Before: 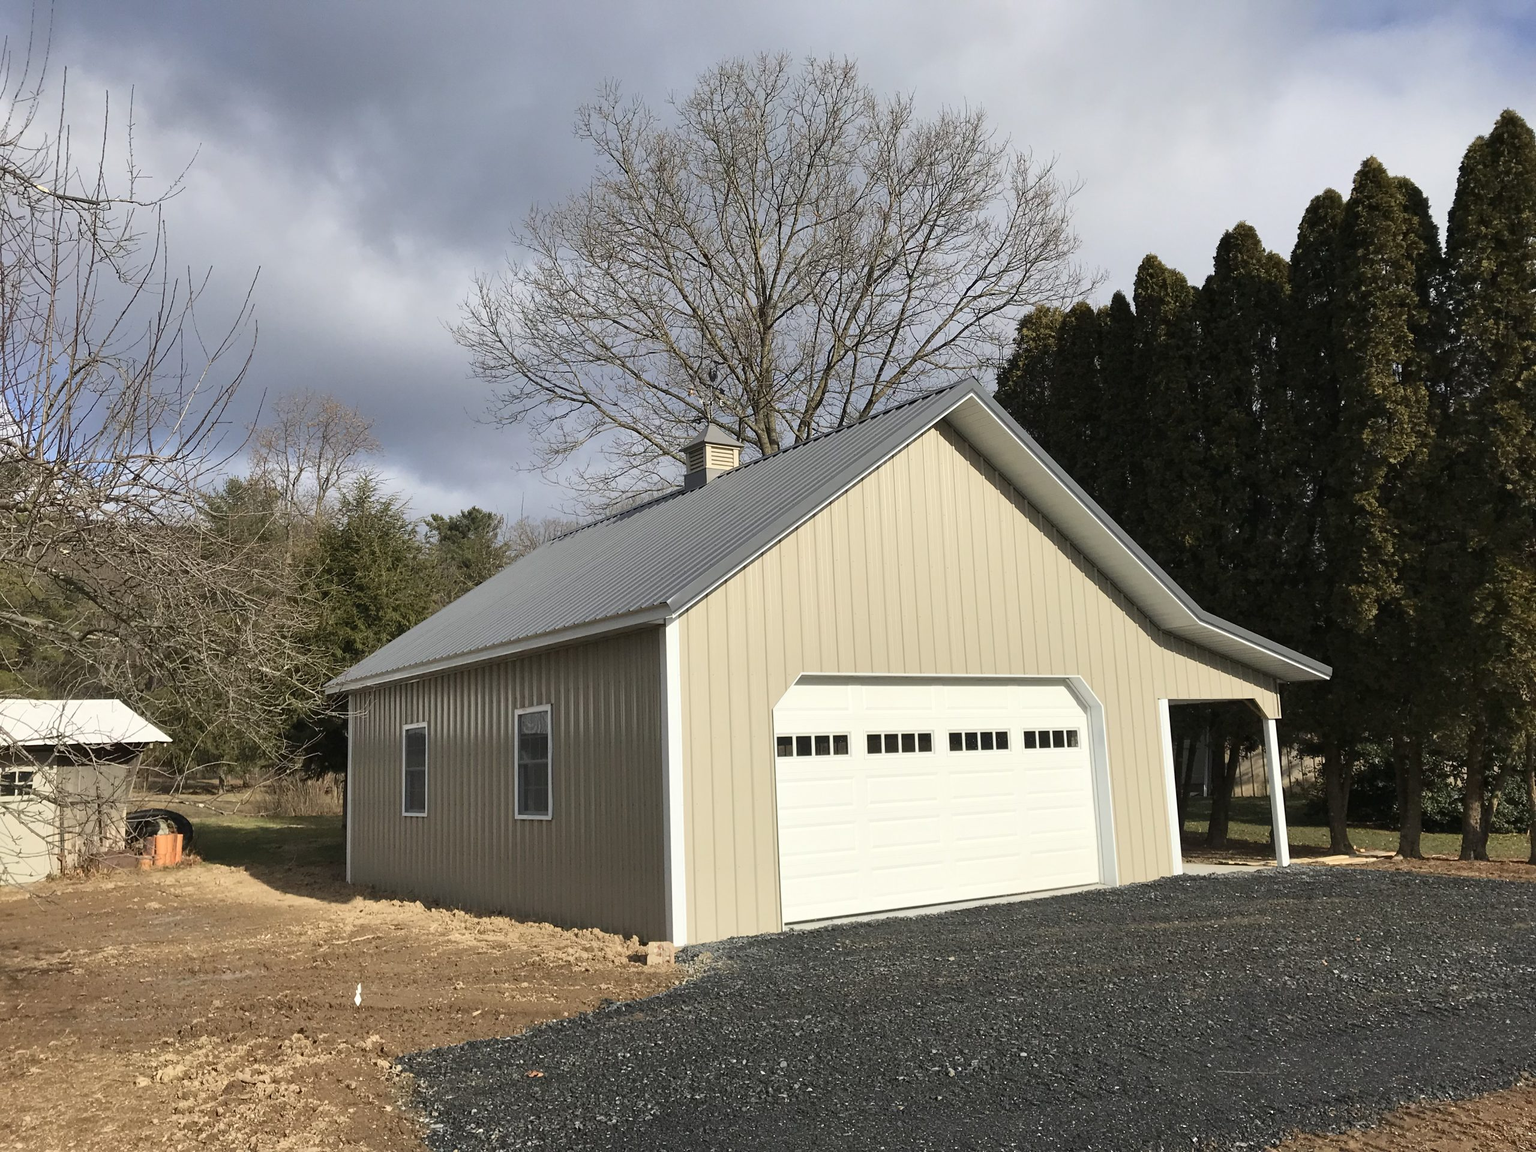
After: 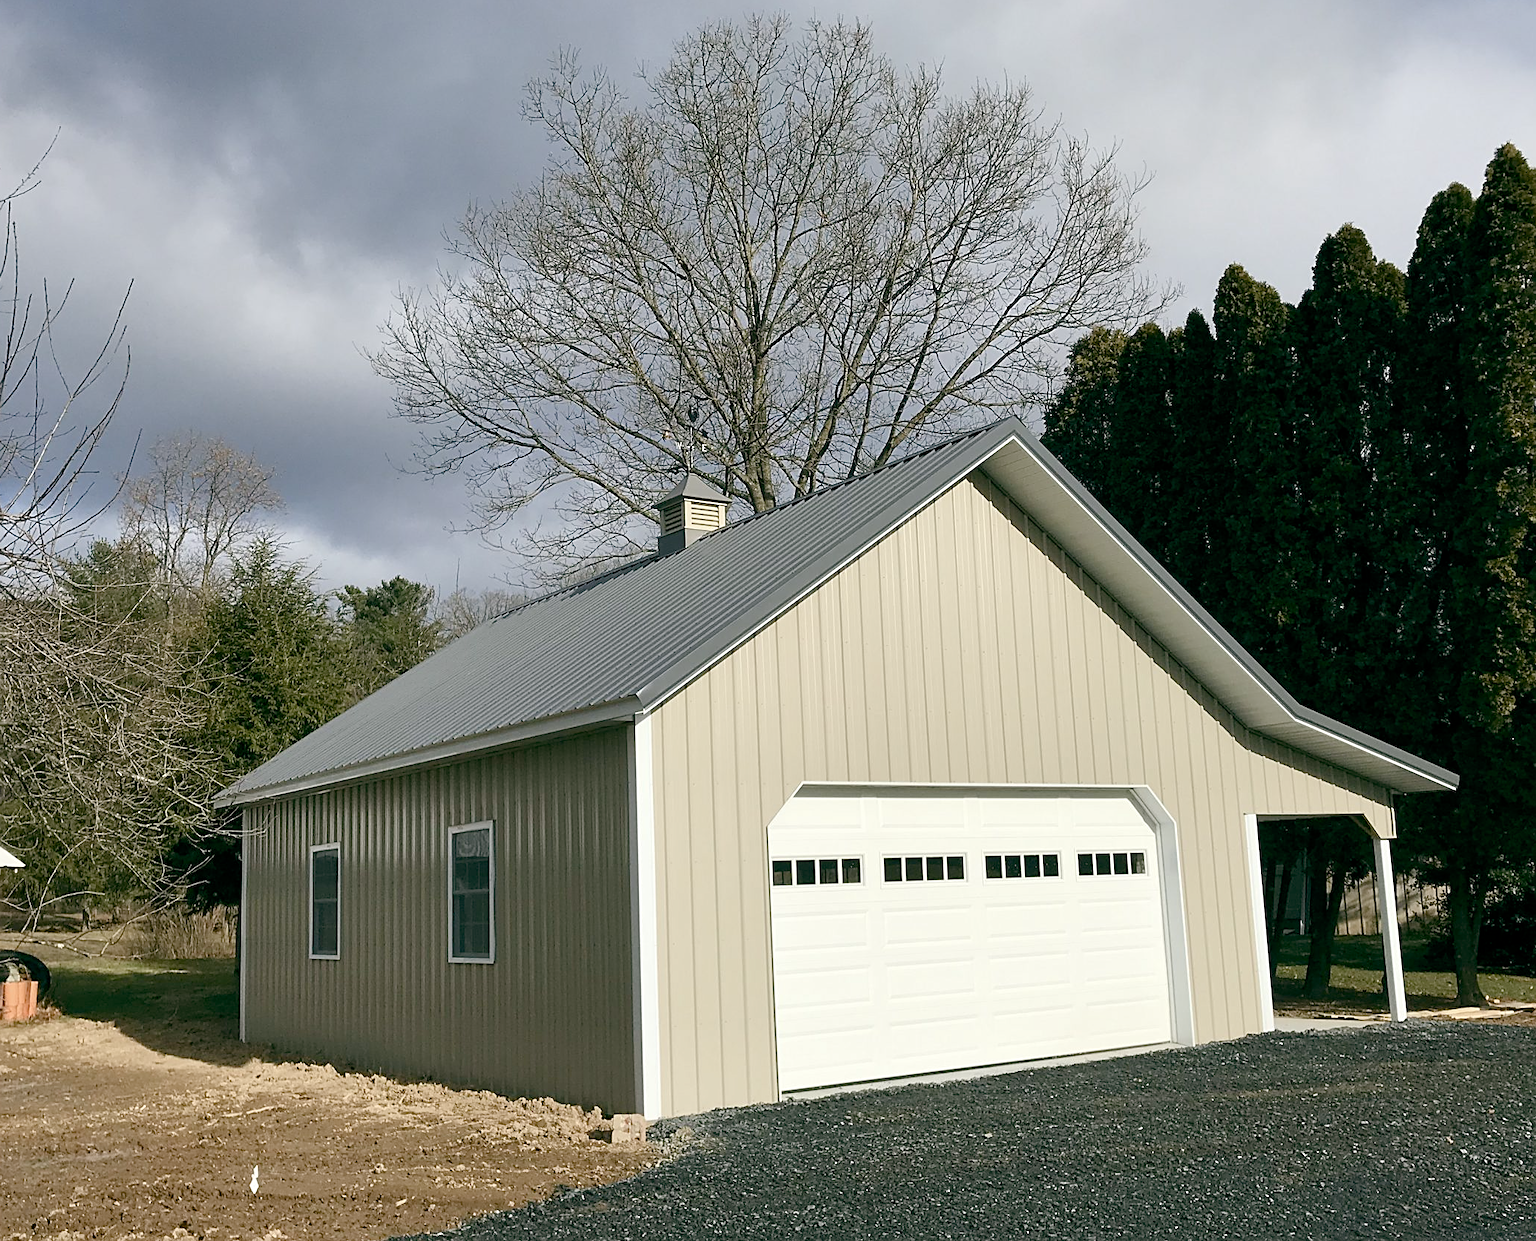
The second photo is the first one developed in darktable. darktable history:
color balance rgb: shadows lift › chroma 0.887%, shadows lift › hue 112.16°, global offset › luminance -0.35%, global offset › chroma 0.11%, global offset › hue 163.52°, perceptual saturation grading › global saturation 20%, perceptual saturation grading › highlights -49.925%, perceptual saturation grading › shadows 24.873%
crop: left 9.943%, top 3.552%, right 9.192%, bottom 9.293%
sharpen: on, module defaults
